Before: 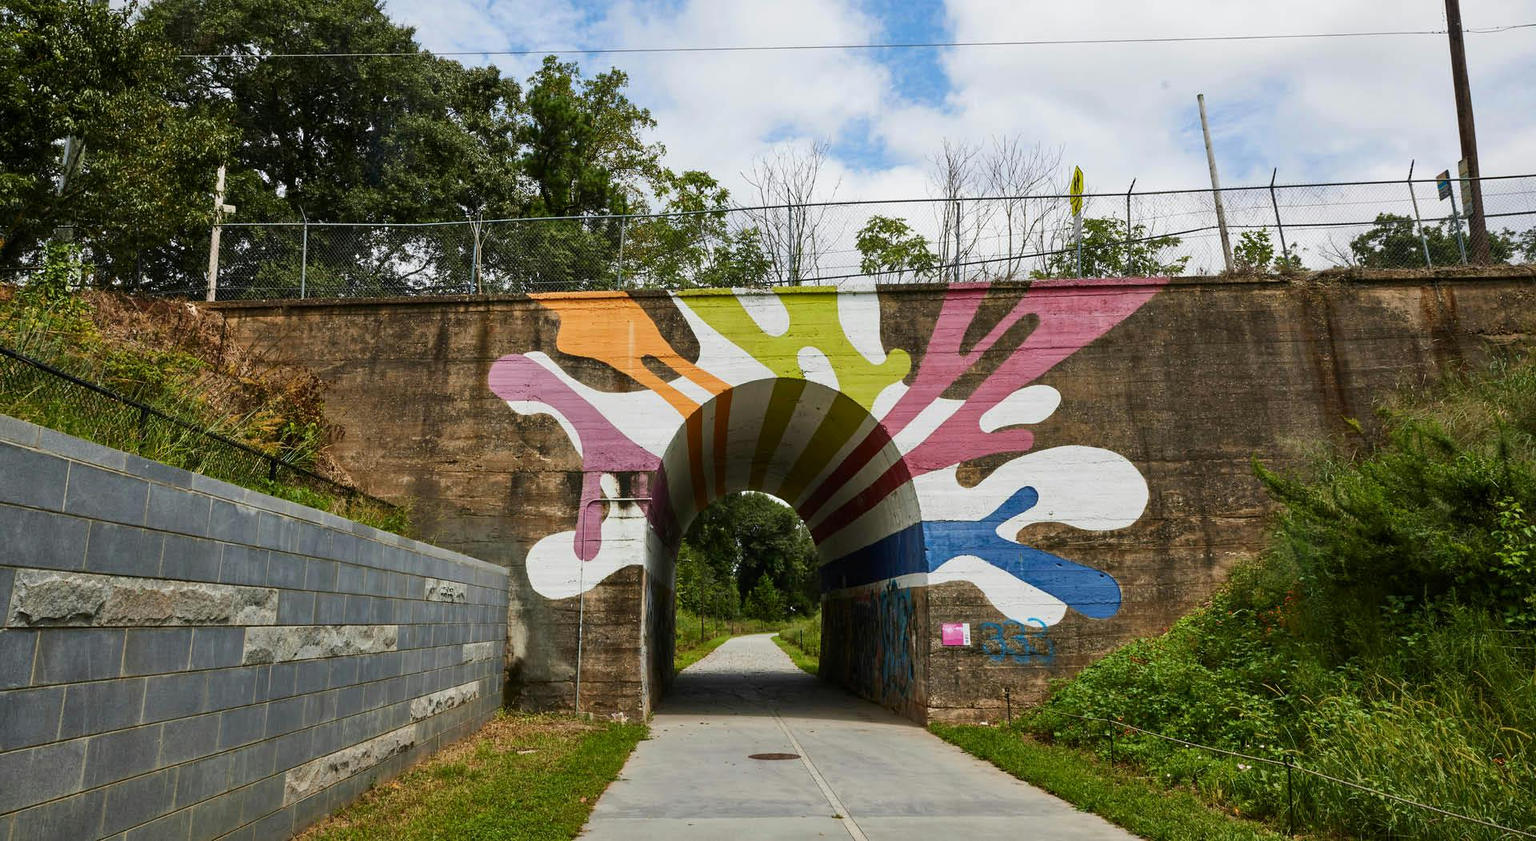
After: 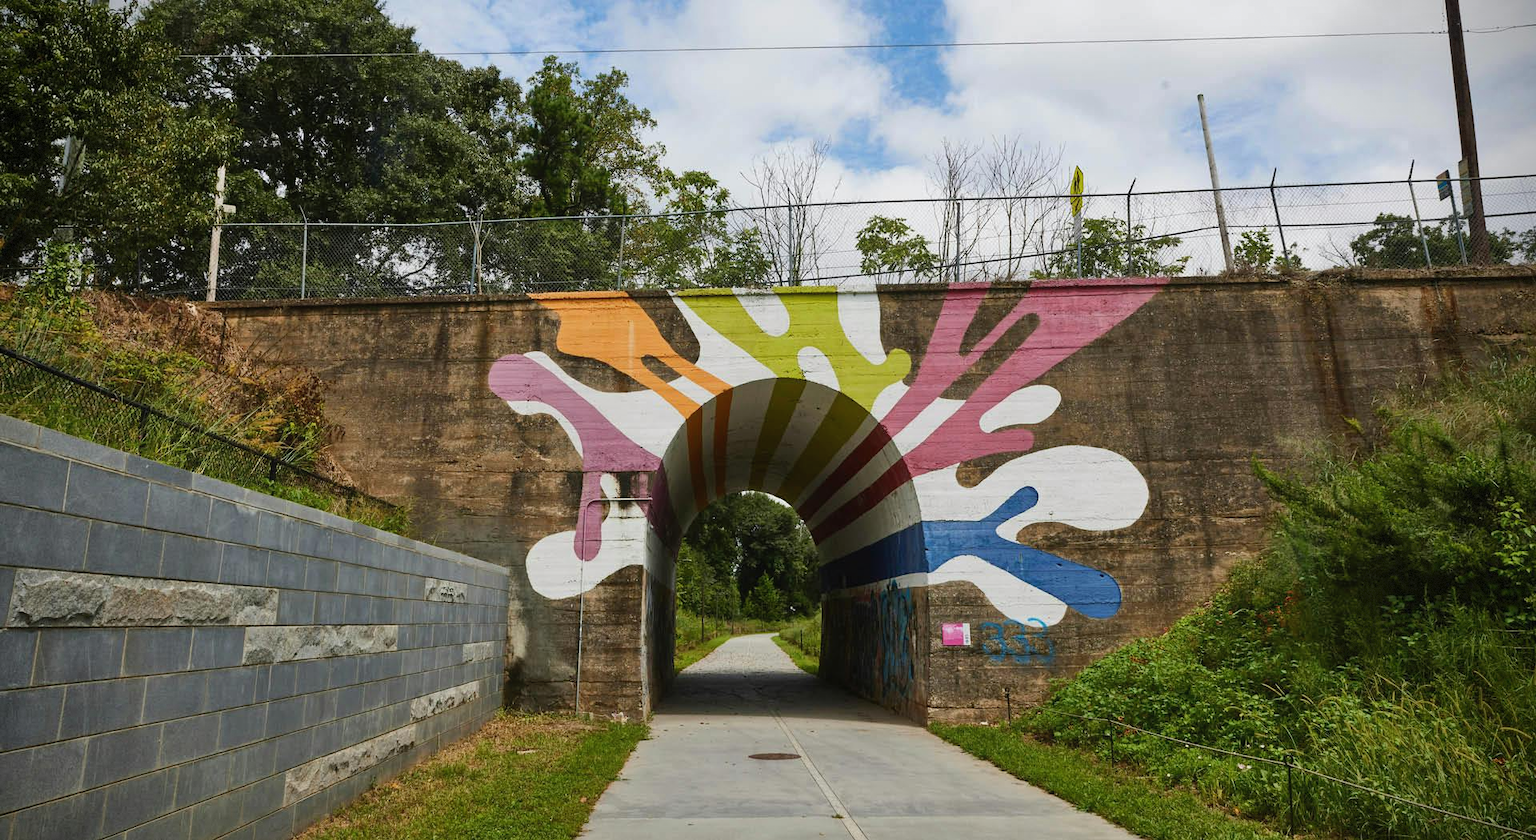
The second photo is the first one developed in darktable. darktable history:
contrast equalizer: octaves 7, y [[0.6 ×6], [0.55 ×6], [0 ×6], [0 ×6], [0 ×6]], mix -0.211
vignetting: brightness -0.591, saturation -0.003, dithering 8-bit output
shadows and highlights: shadows 29.59, highlights -30.28, low approximation 0.01, soften with gaussian
